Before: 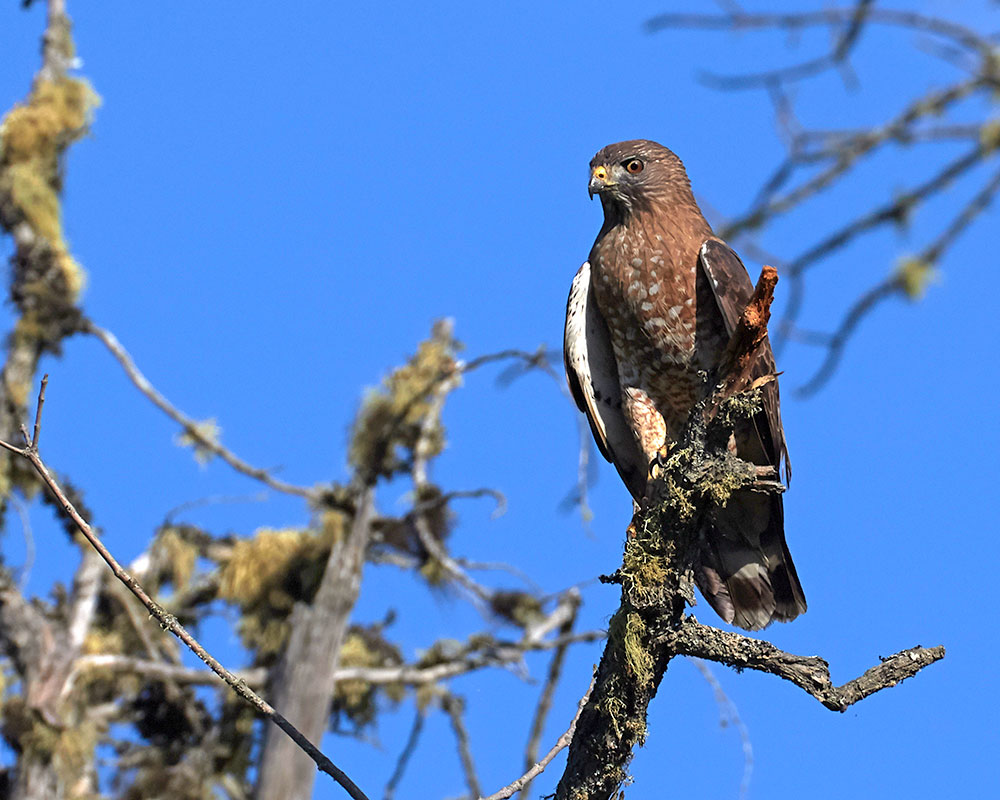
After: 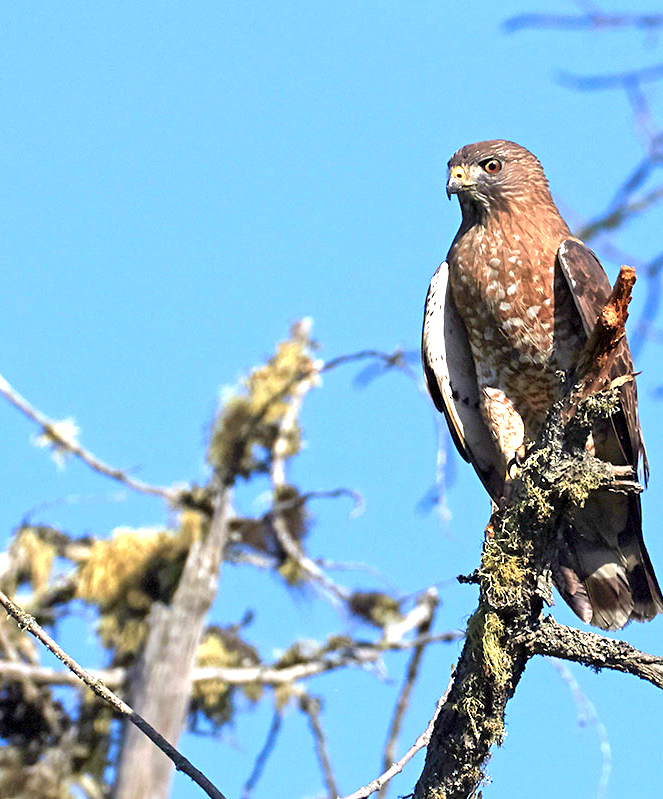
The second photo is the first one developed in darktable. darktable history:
crop and rotate: left 14.285%, right 19.359%
exposure: black level correction 0.001, exposure 1.116 EV, compensate highlight preservation false
velvia: strength 14.34%
